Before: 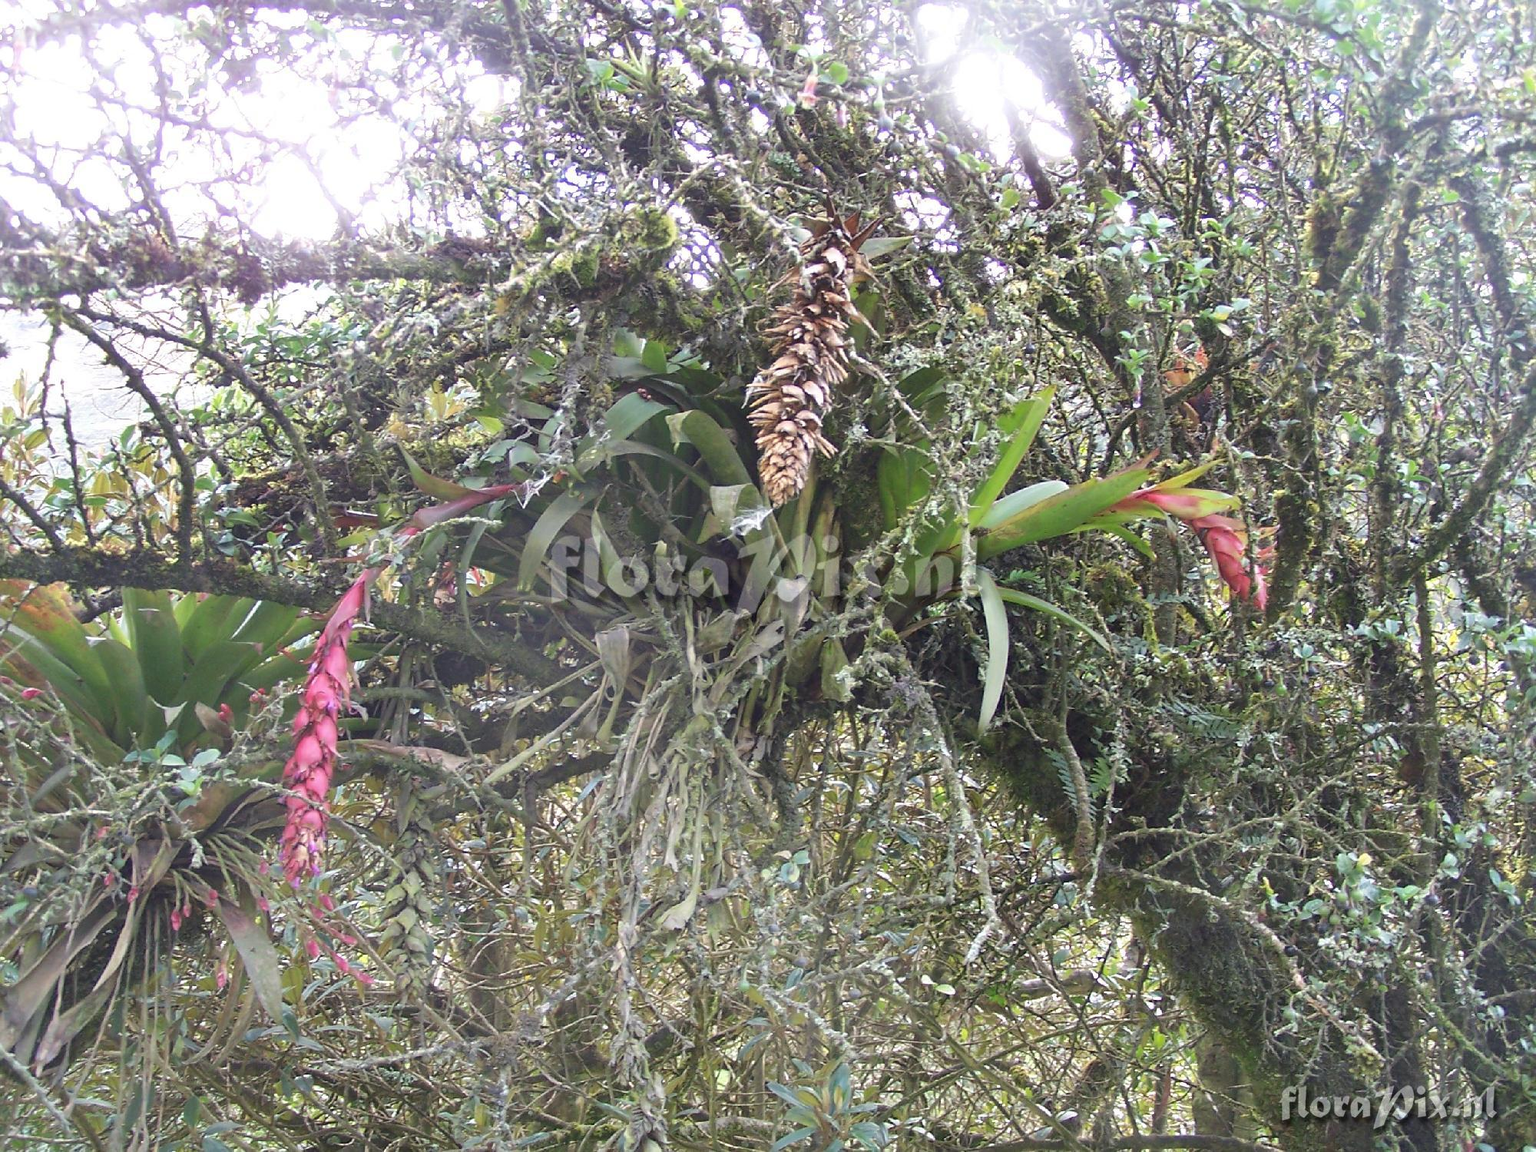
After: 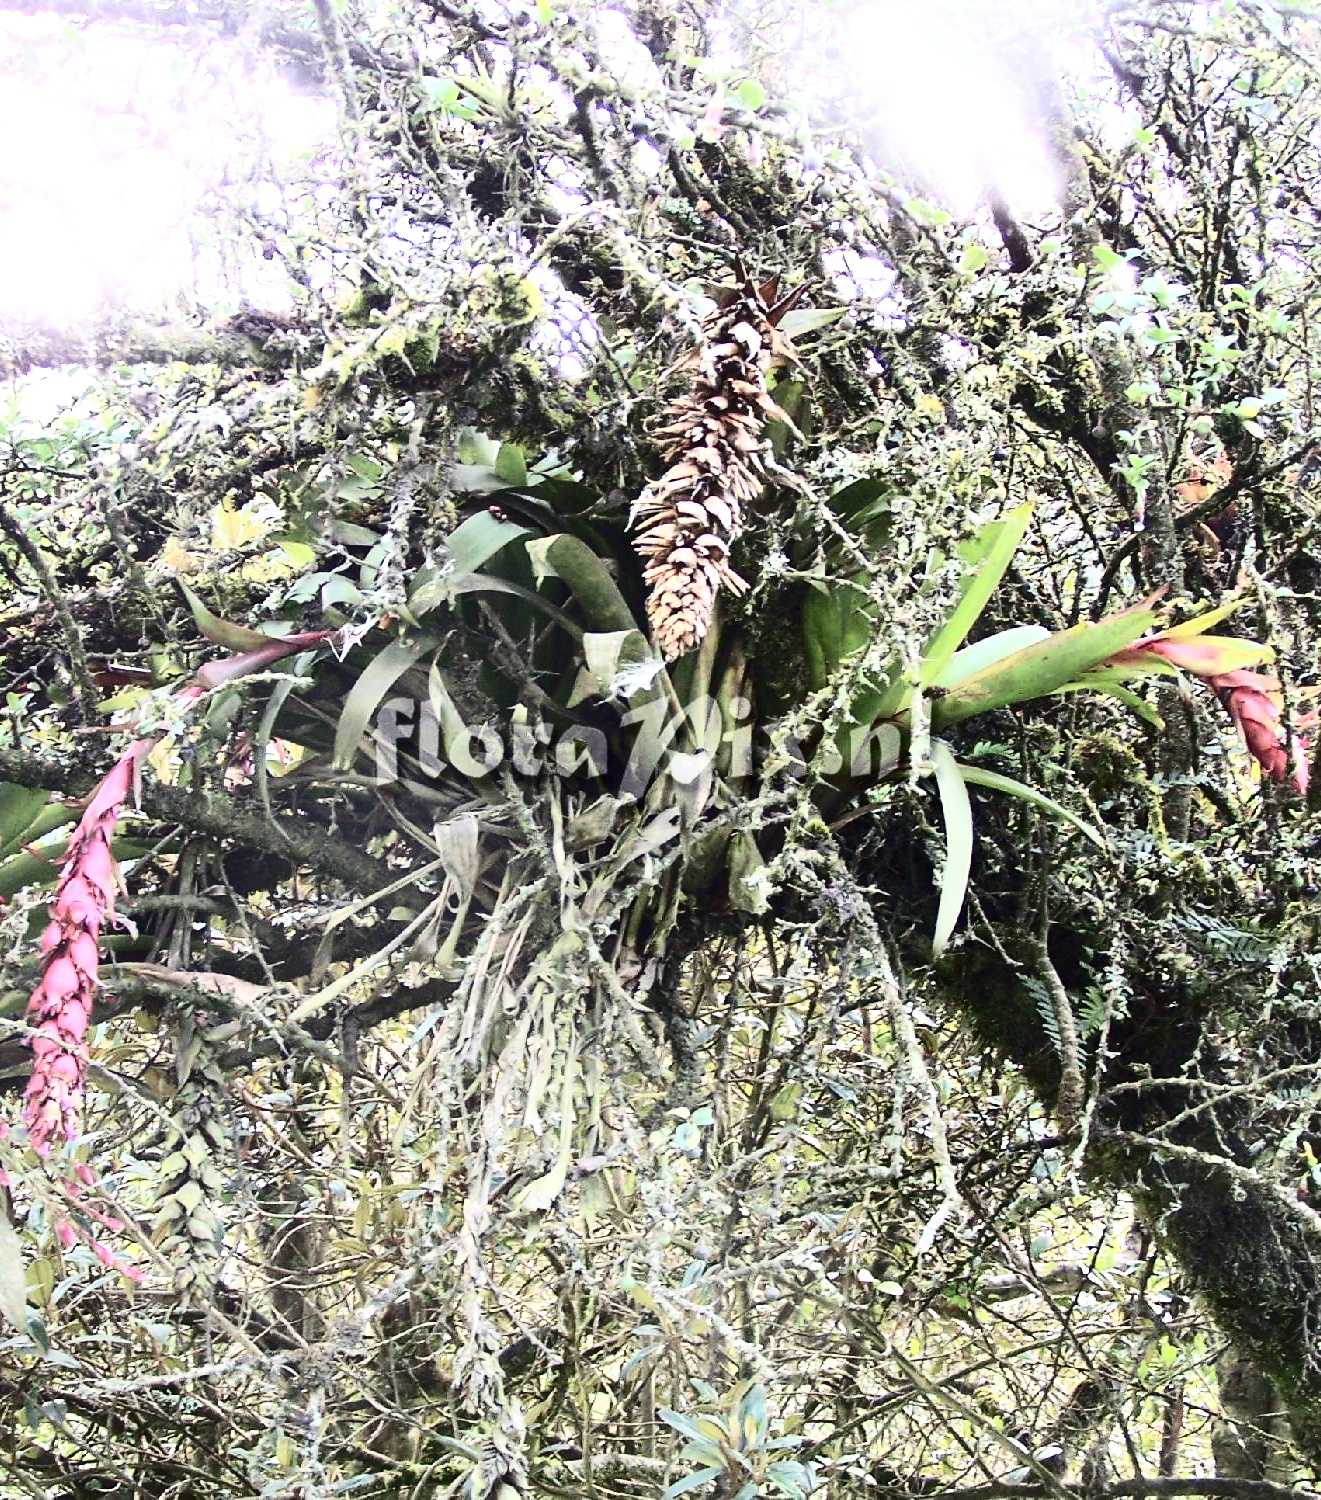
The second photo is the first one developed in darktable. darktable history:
tone equalizer: -8 EV -0.382 EV, -7 EV -0.363 EV, -6 EV -0.351 EV, -5 EV -0.195 EV, -3 EV 0.226 EV, -2 EV 0.323 EV, -1 EV 0.392 EV, +0 EV 0.414 EV
contrast brightness saturation: contrast 0.506, saturation -0.091
crop: left 17.095%, right 16.817%
